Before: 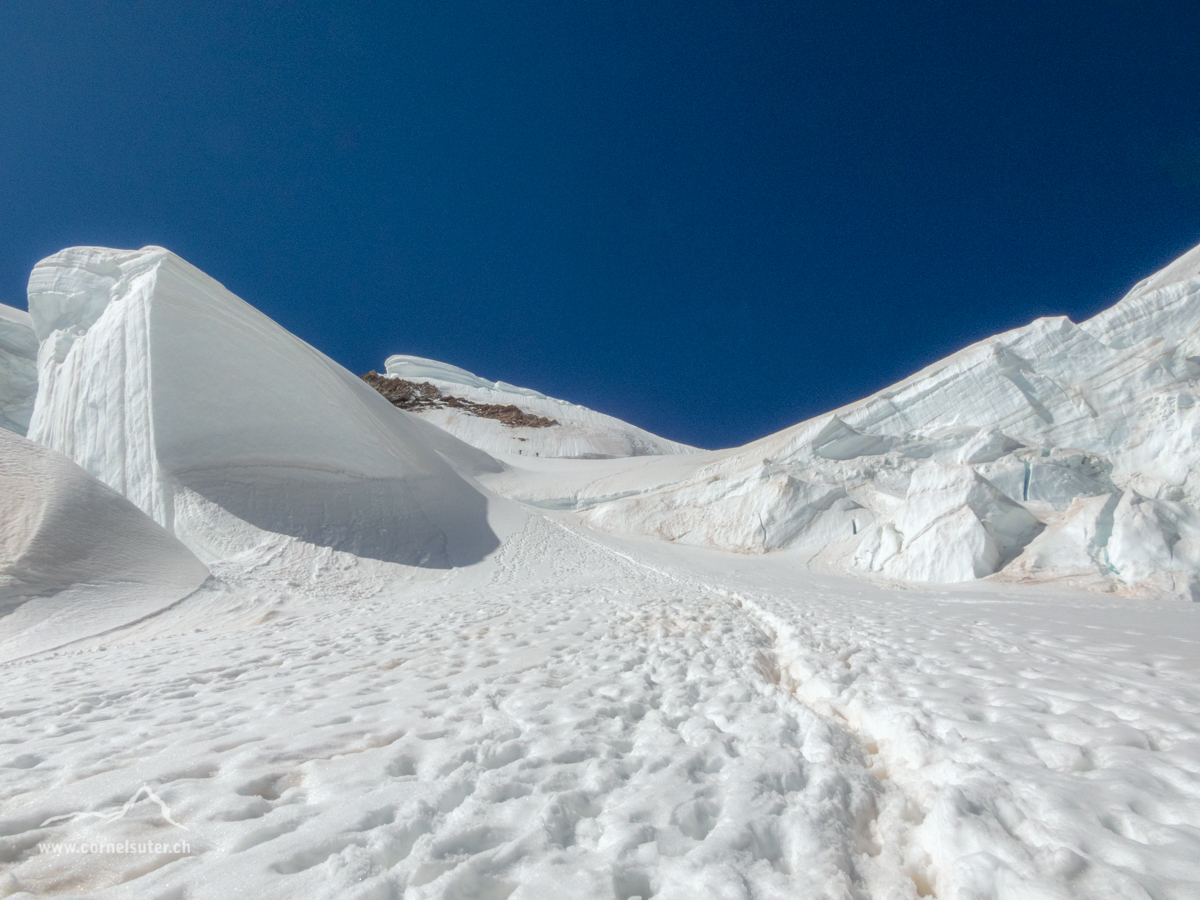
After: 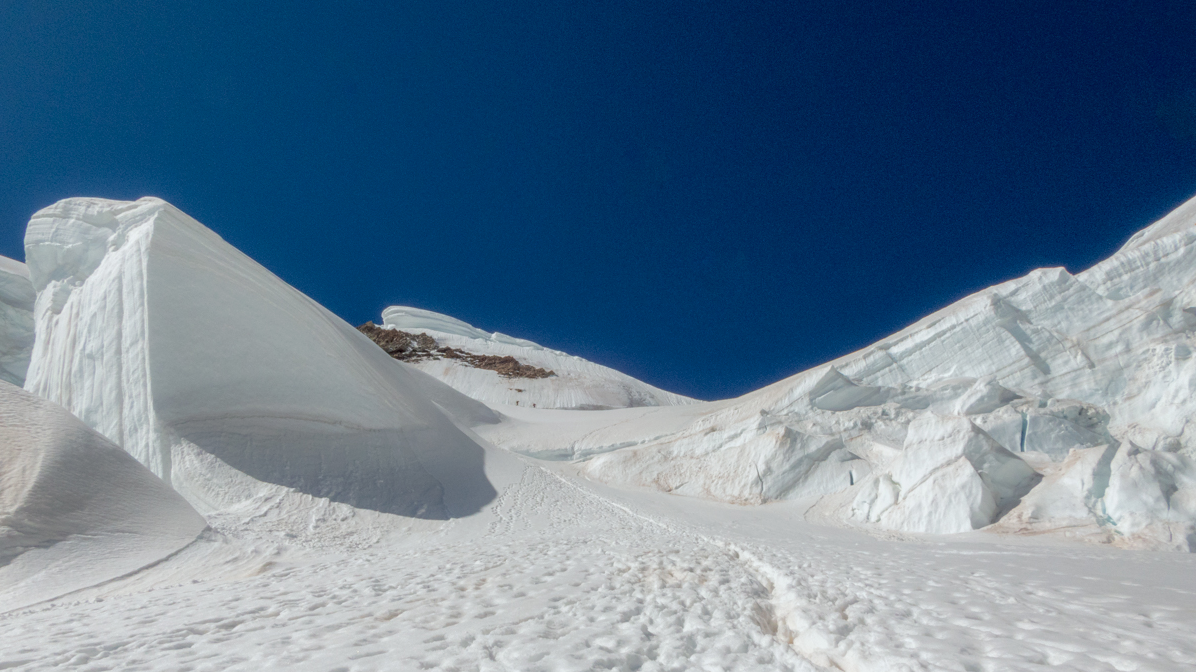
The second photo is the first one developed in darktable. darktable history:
exposure: black level correction 0.009, exposure -0.161 EV, compensate highlight preservation false
crop: left 0.299%, top 5.496%, bottom 19.786%
